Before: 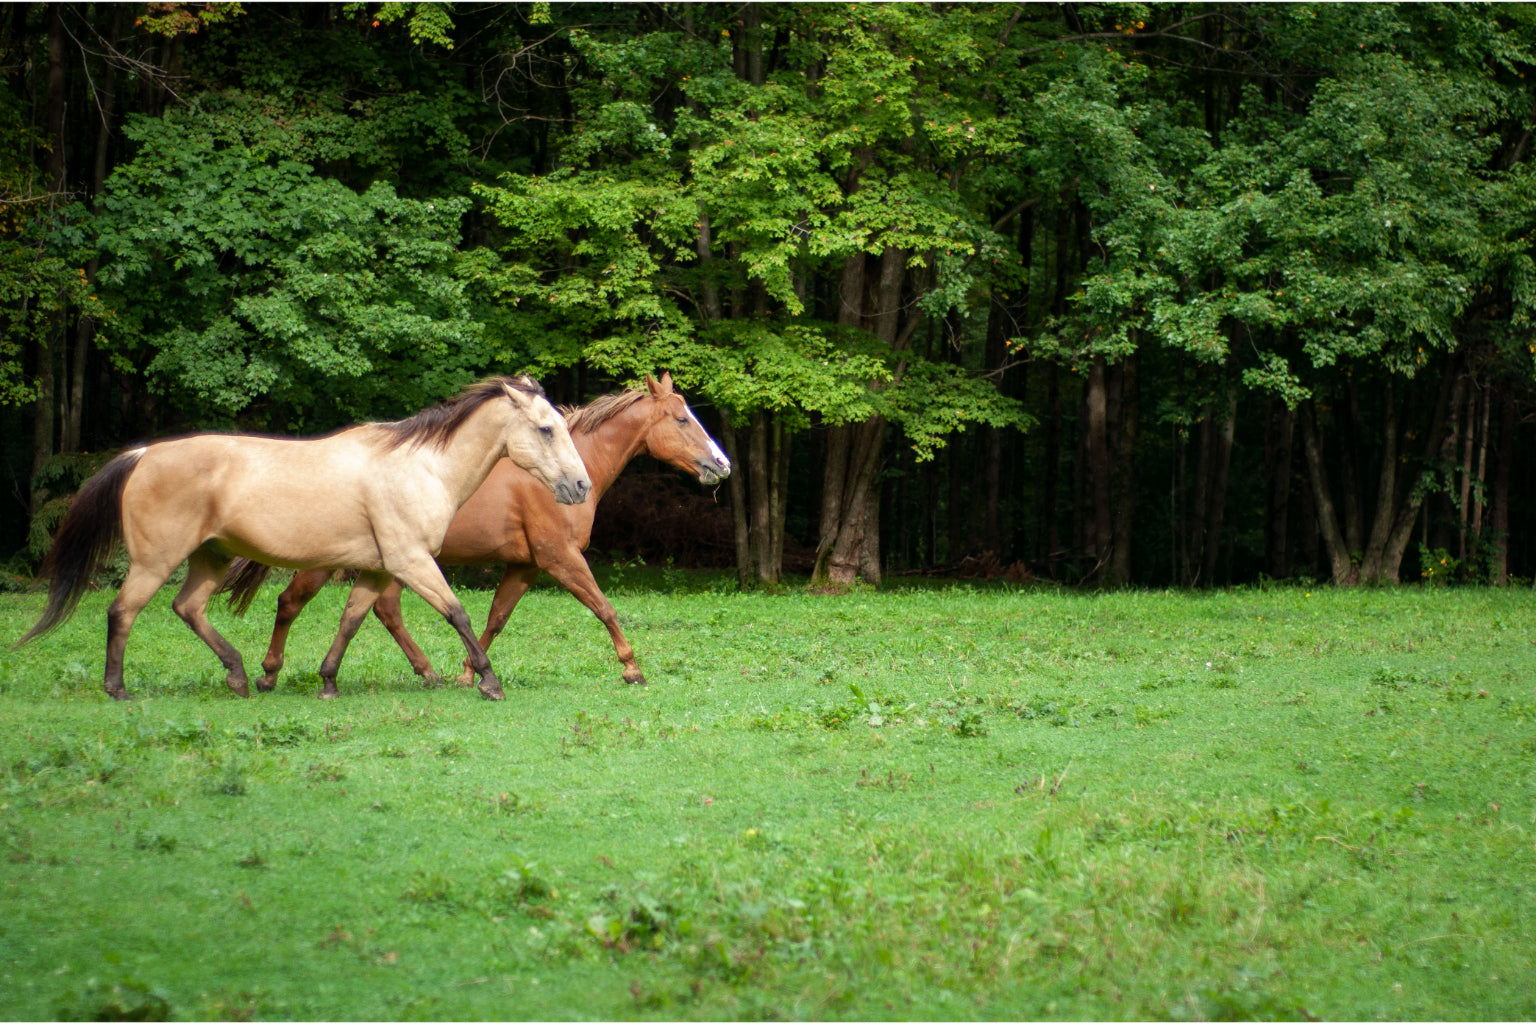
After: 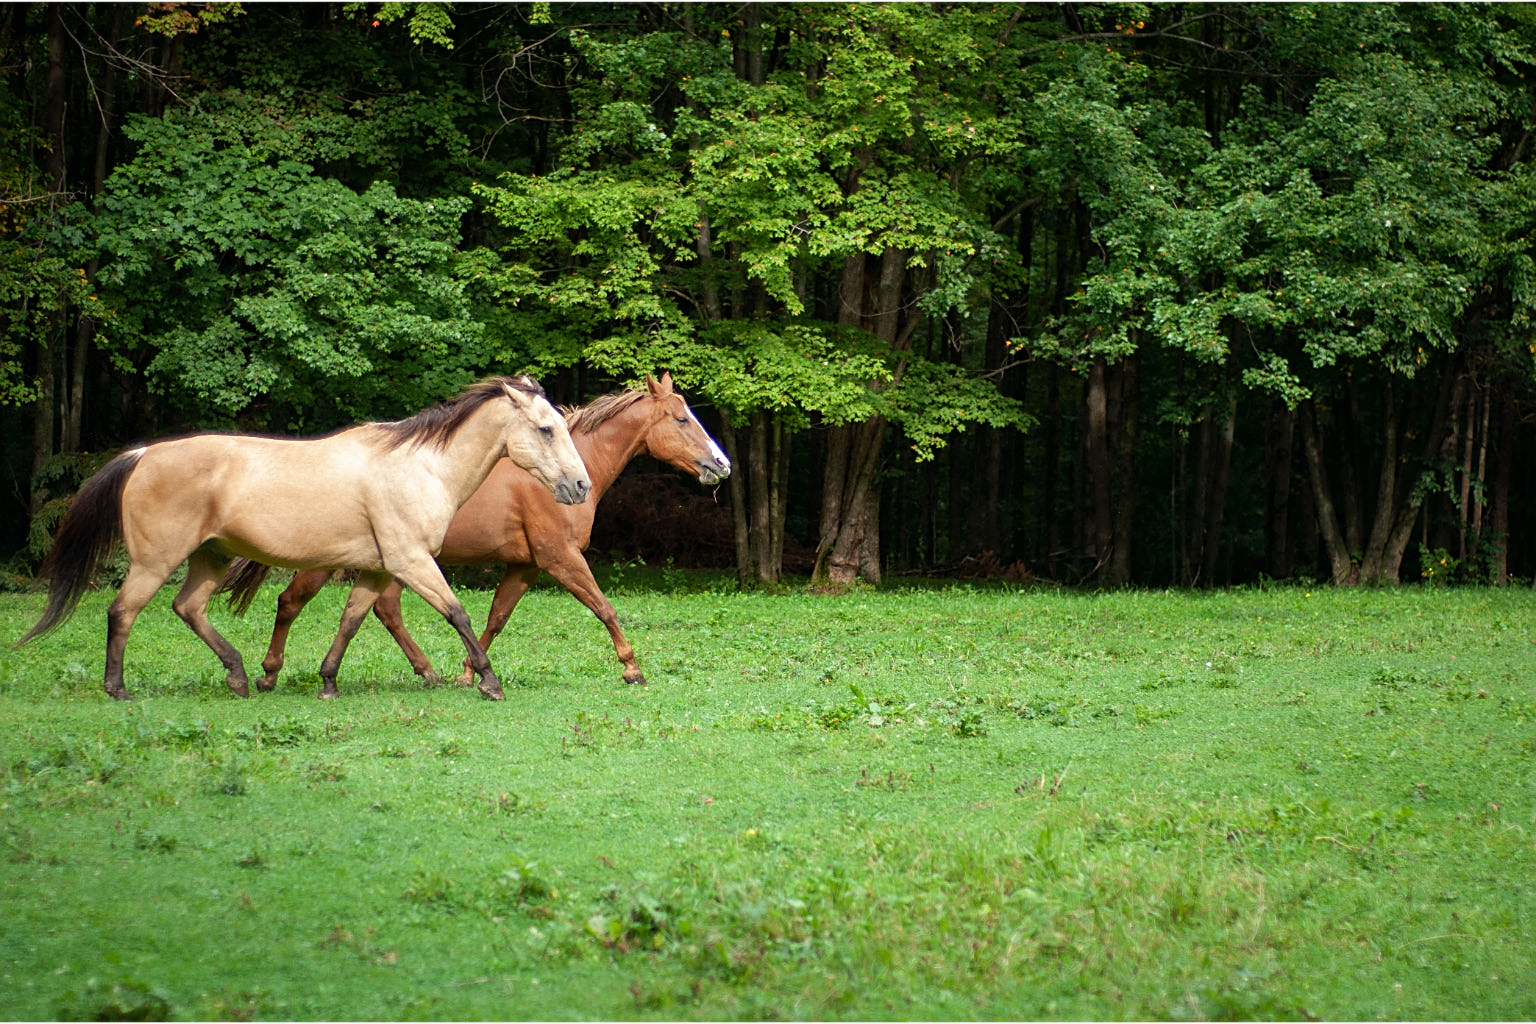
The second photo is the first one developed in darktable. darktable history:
exposure: black level correction 0, compensate exposure bias true, compensate highlight preservation false
sharpen: on, module defaults
tone equalizer: on, module defaults
